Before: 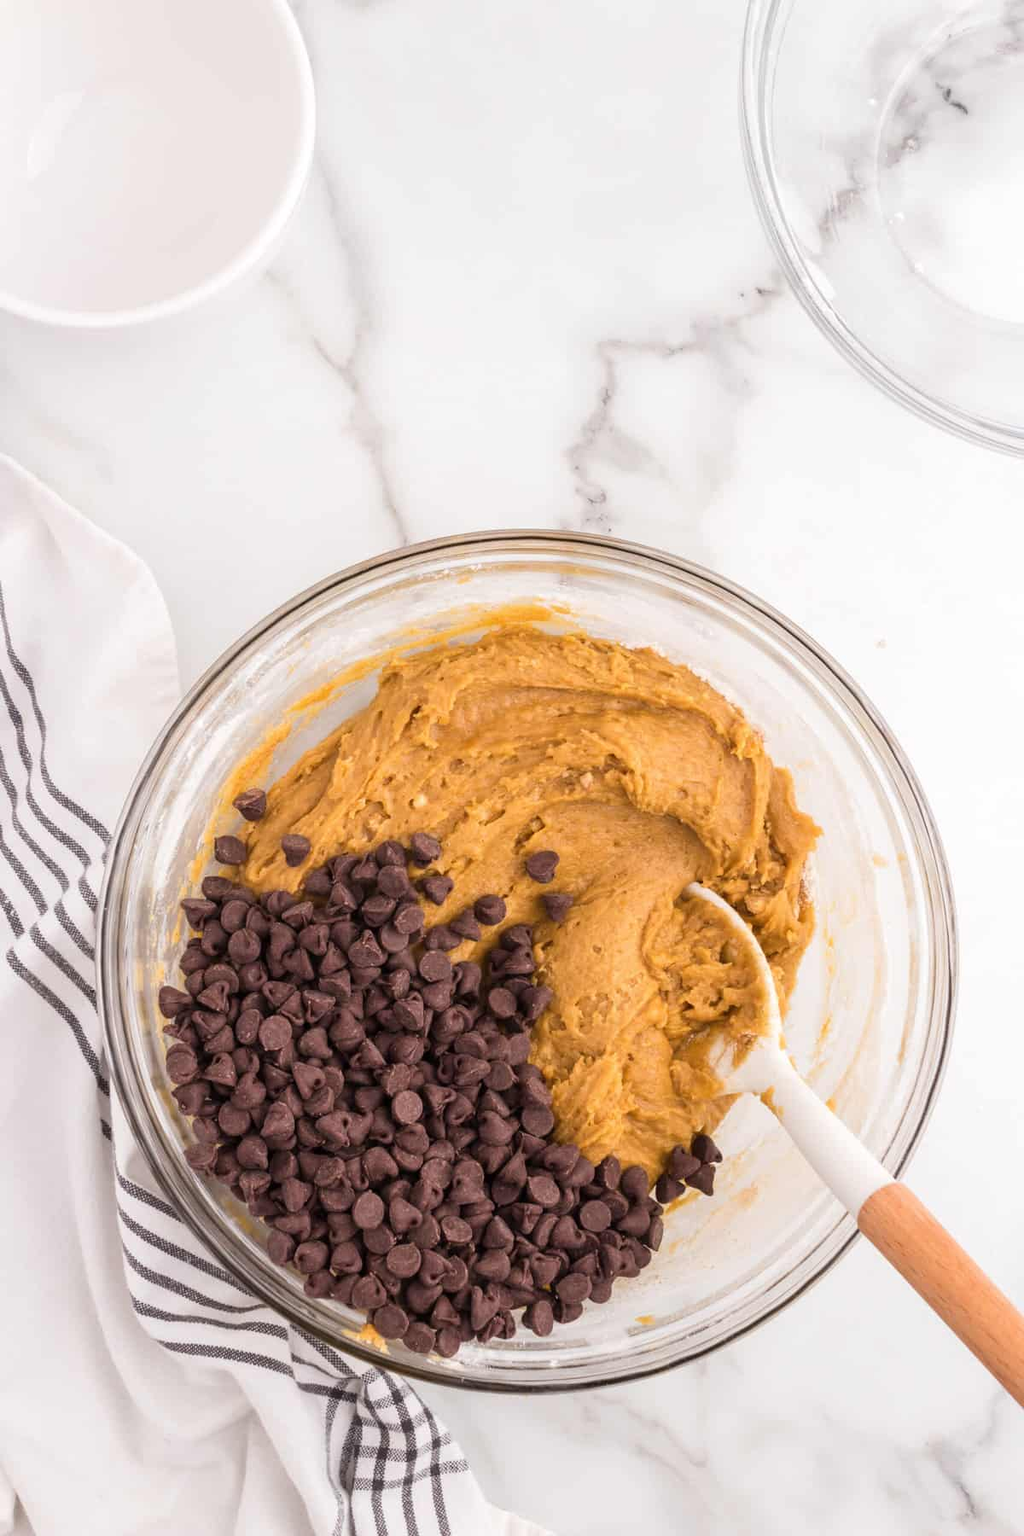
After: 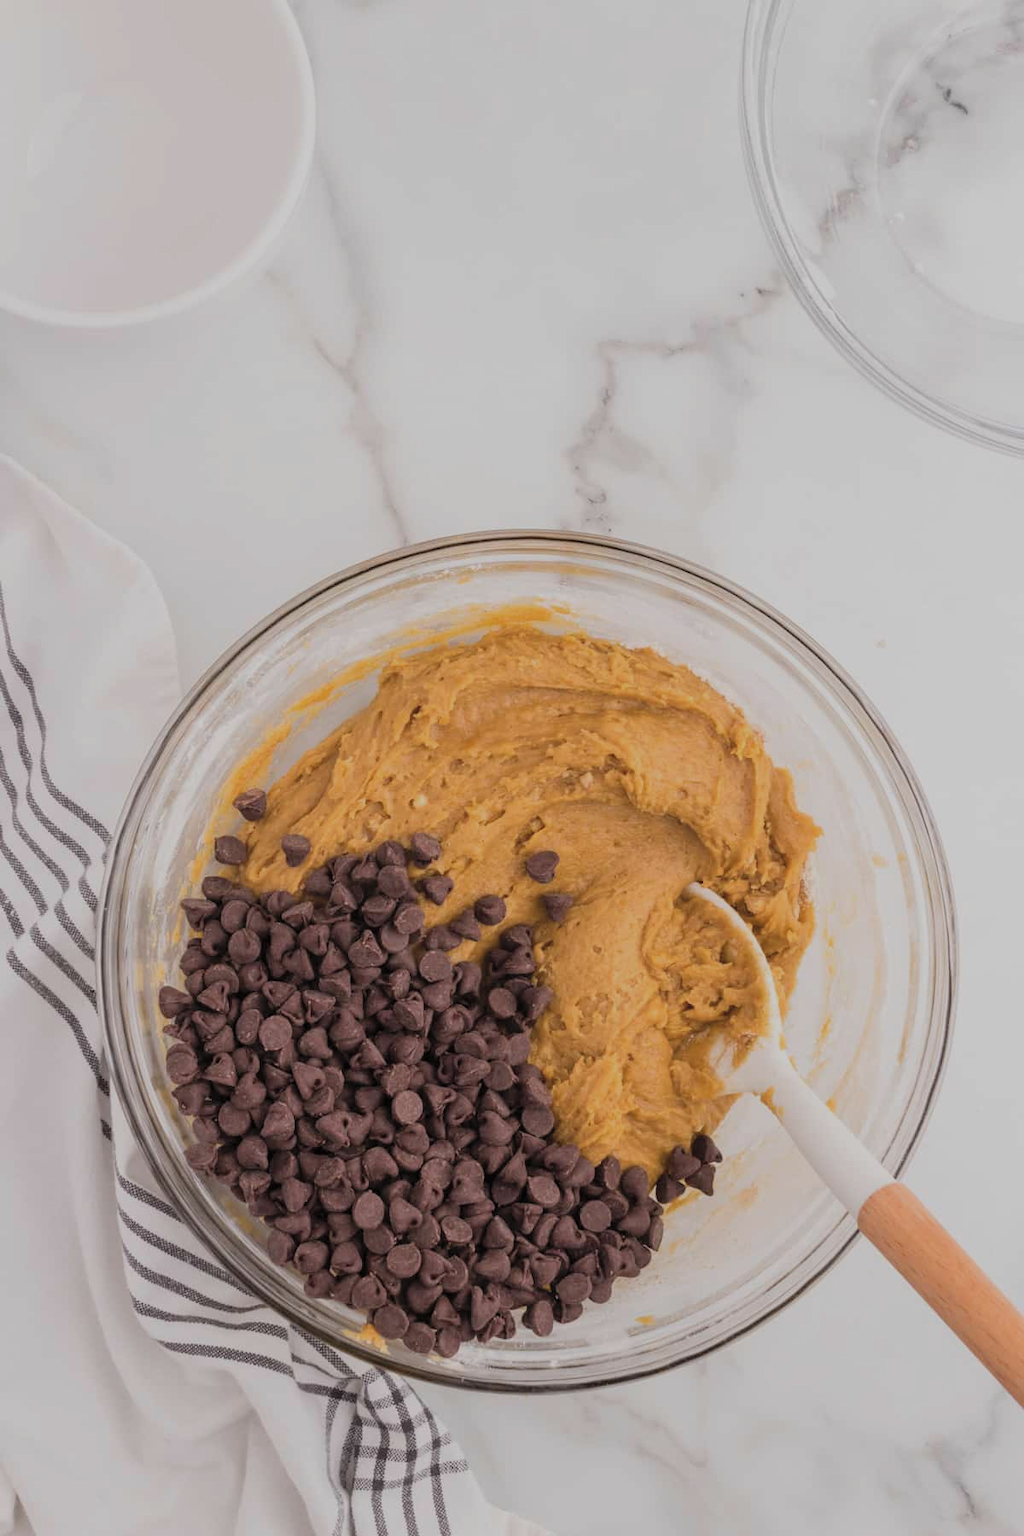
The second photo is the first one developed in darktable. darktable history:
exposure: exposure -1 EV, compensate highlight preservation false
contrast brightness saturation: brightness 0.15
